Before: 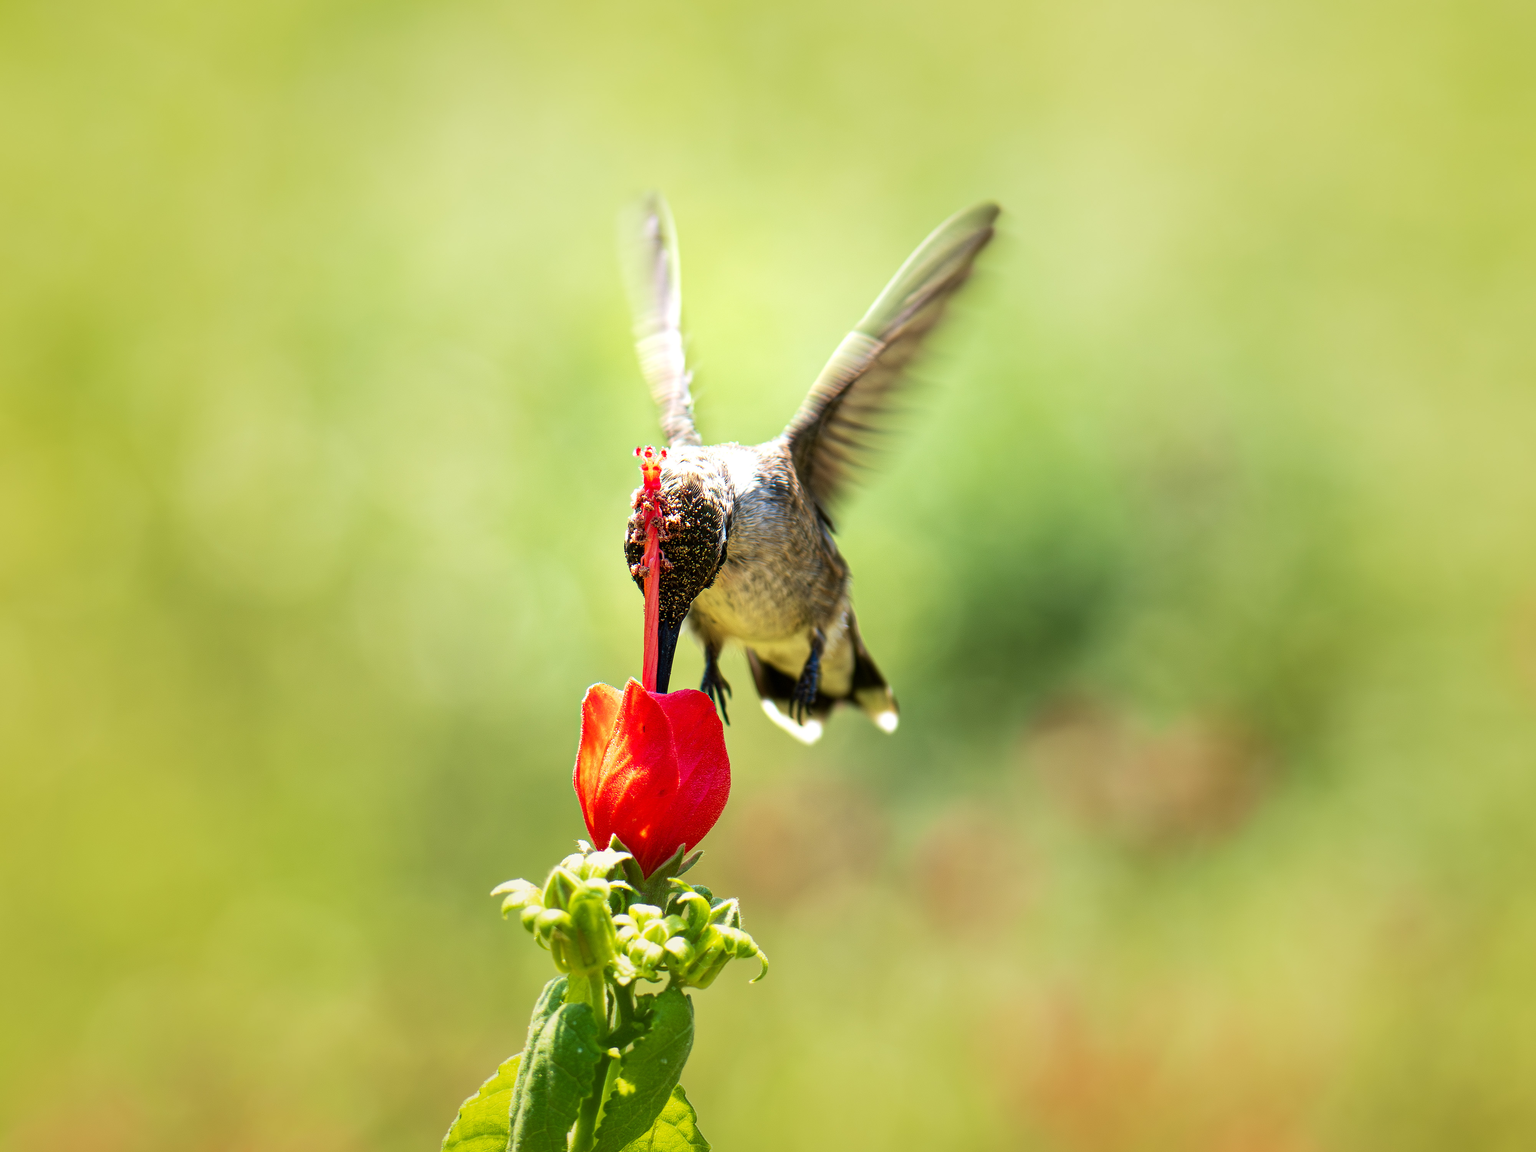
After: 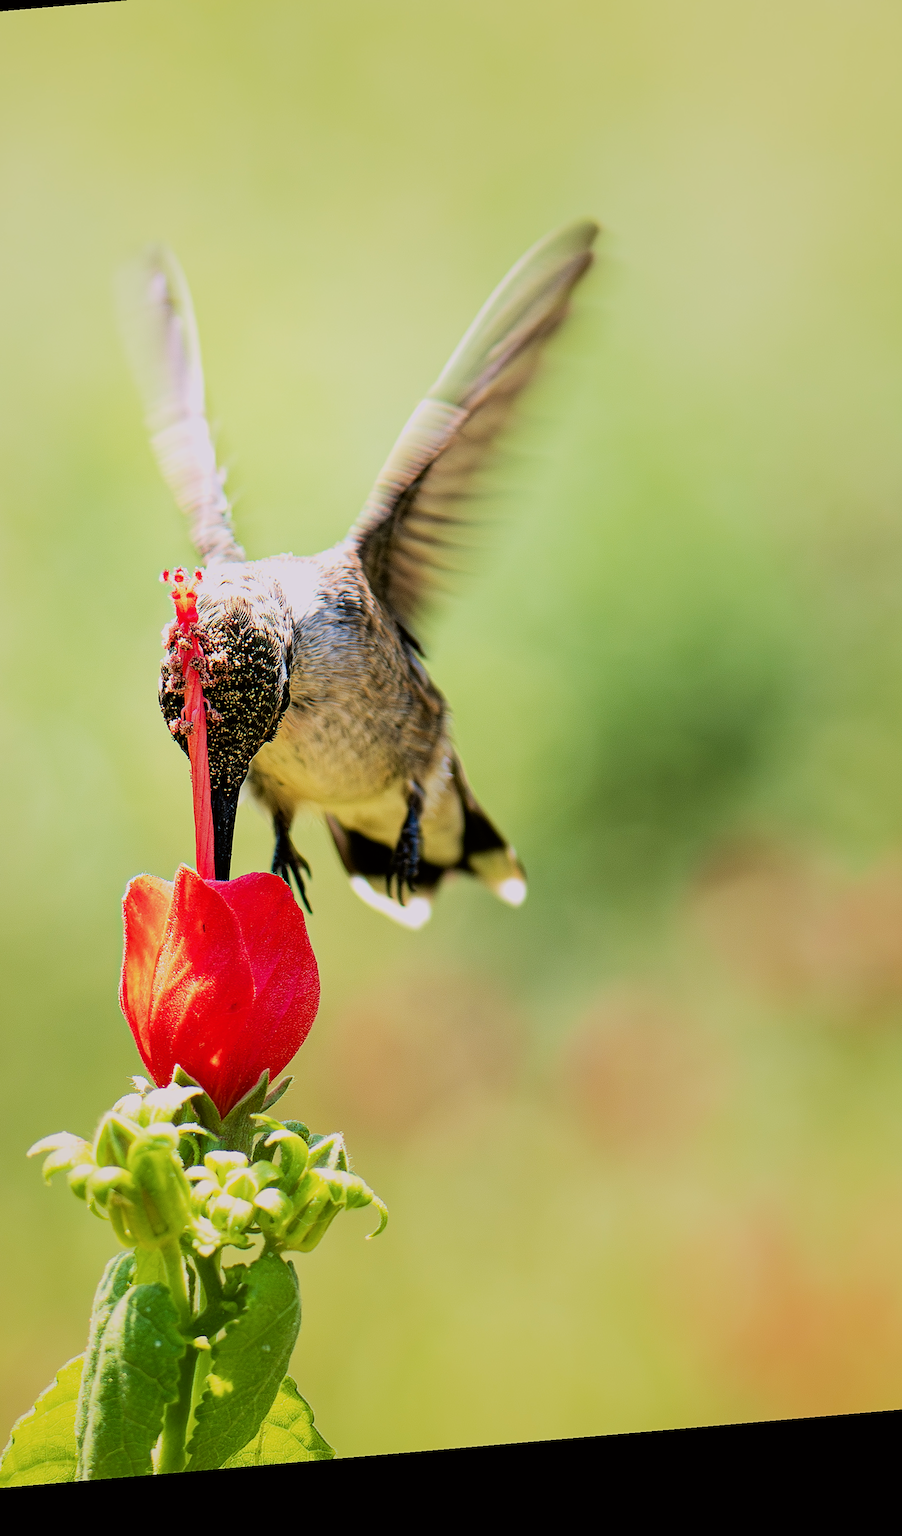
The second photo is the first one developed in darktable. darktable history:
filmic rgb: black relative exposure -6.98 EV, white relative exposure 5.63 EV, hardness 2.86
crop: left 33.452%, top 6.025%, right 23.155%
haze removal: compatibility mode true, adaptive false
exposure: black level correction 0, exposure 0.4 EV, compensate exposure bias true, compensate highlight preservation false
color correction: highlights a* 3.12, highlights b* -1.55, shadows a* -0.101, shadows b* 2.52, saturation 0.98
sharpen: on, module defaults
rotate and perspective: rotation -4.98°, automatic cropping off
